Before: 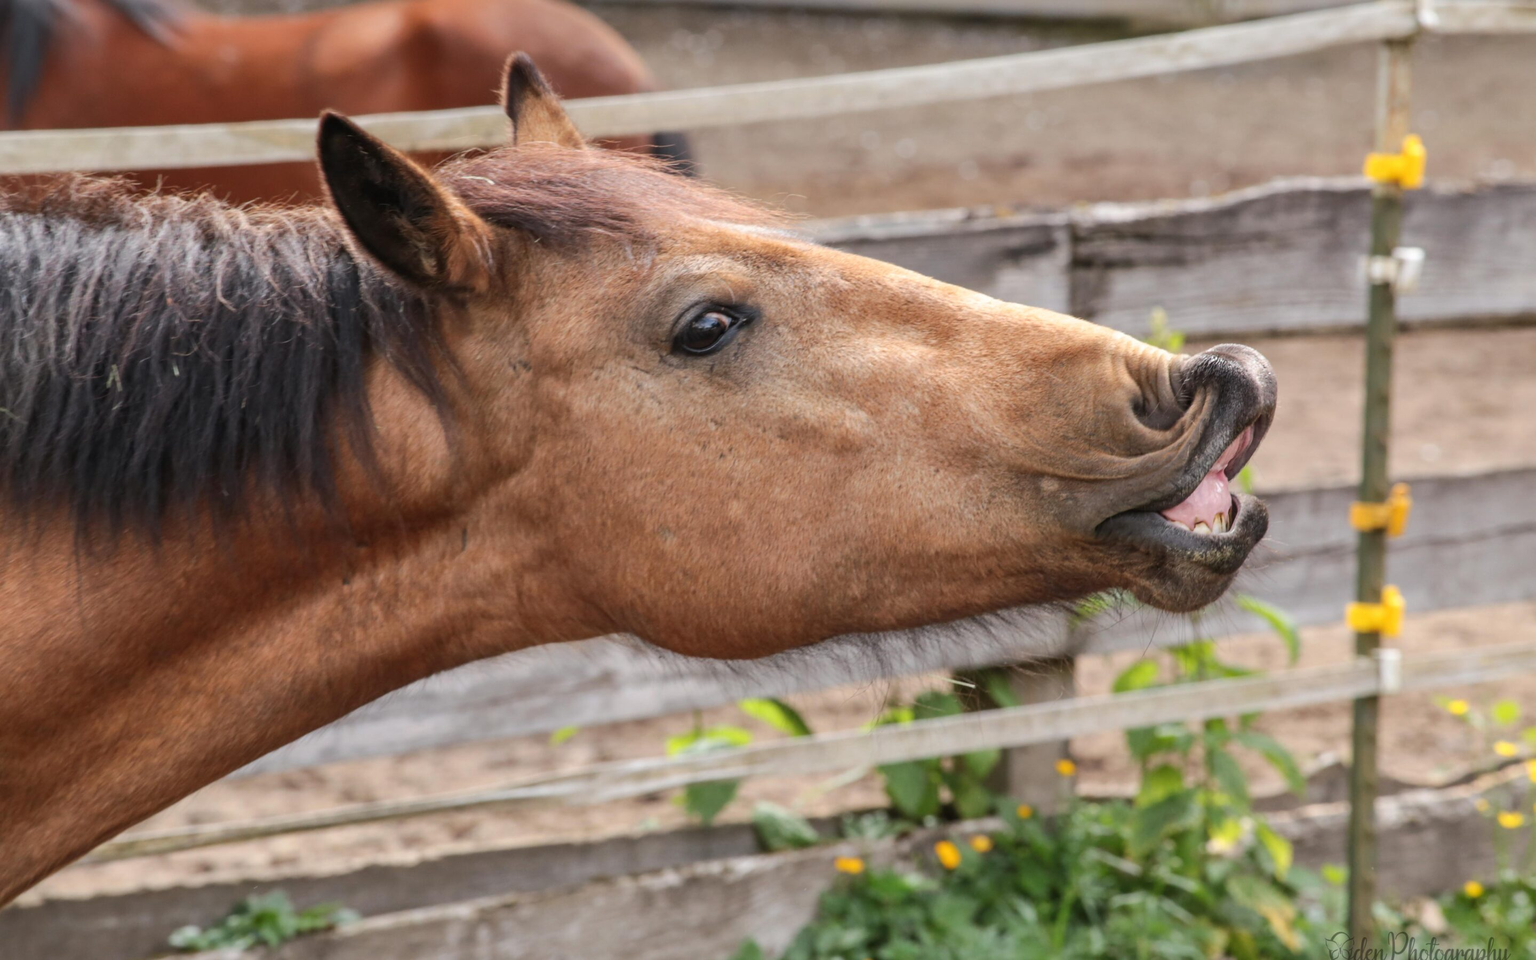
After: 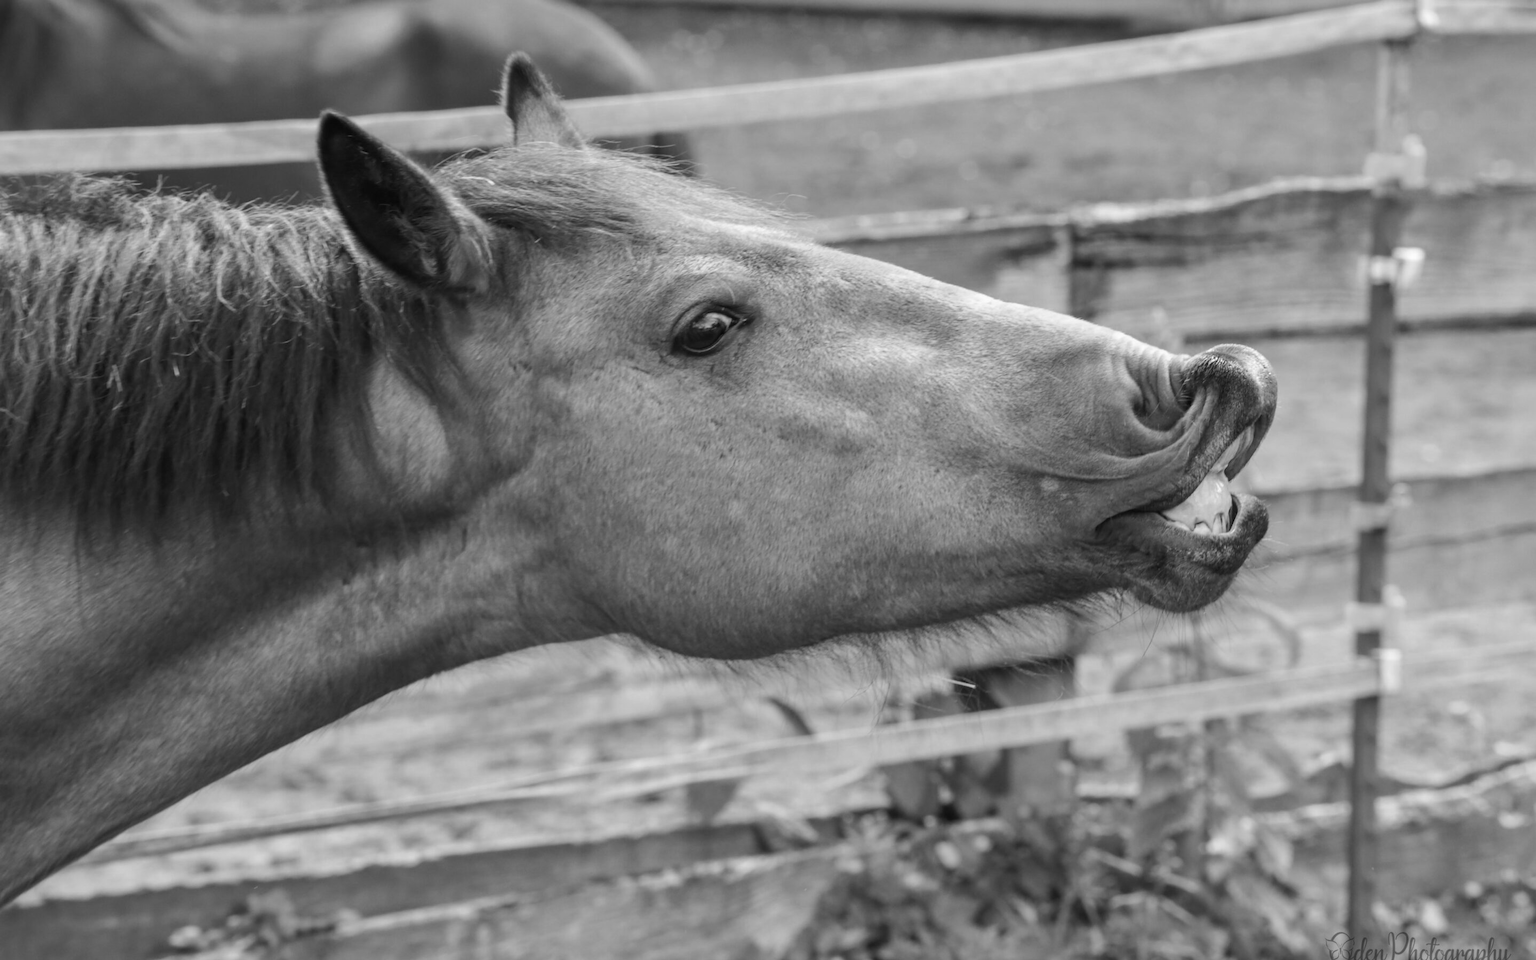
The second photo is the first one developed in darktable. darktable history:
color zones: curves: ch0 [(0, 0.613) (0.01, 0.613) (0.245, 0.448) (0.498, 0.529) (0.642, 0.665) (0.879, 0.777) (0.99, 0.613)]; ch1 [(0, 0) (0.143, 0) (0.286, 0) (0.429, 0) (0.571, 0) (0.714, 0) (0.857, 0)]
color correction: highlights a* 2.93, highlights b* 5.03, shadows a* -2.77, shadows b* -4.95, saturation 0.768
